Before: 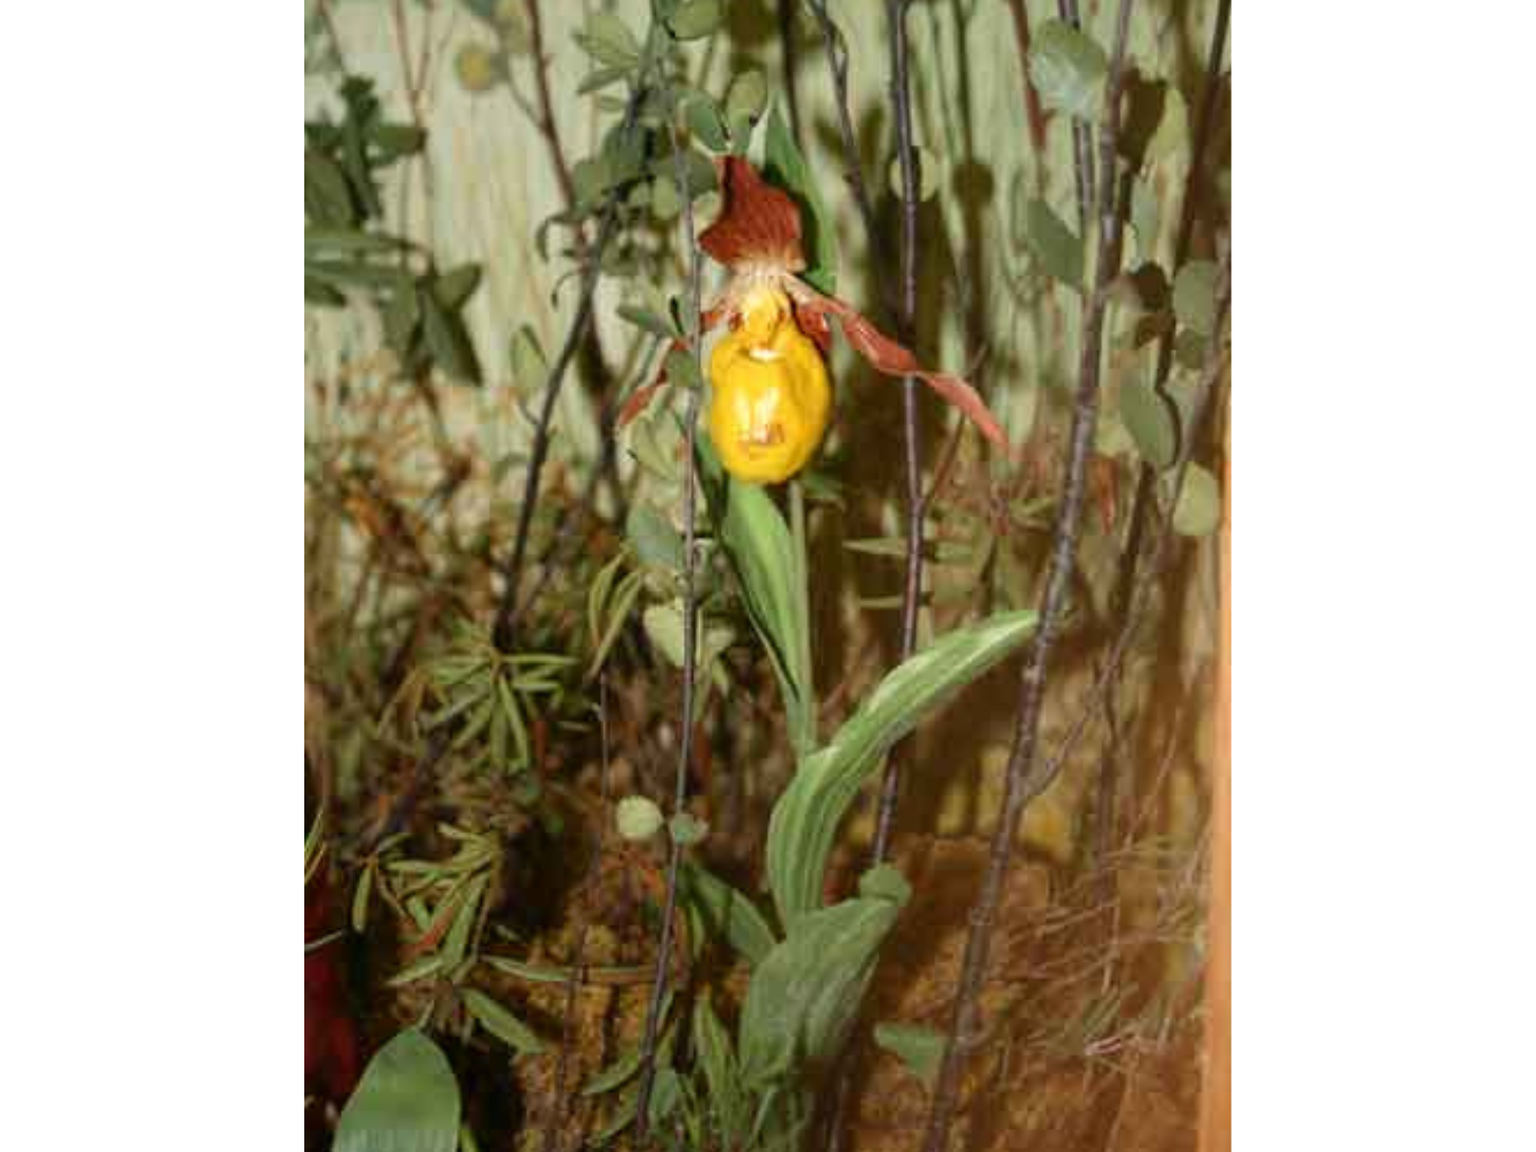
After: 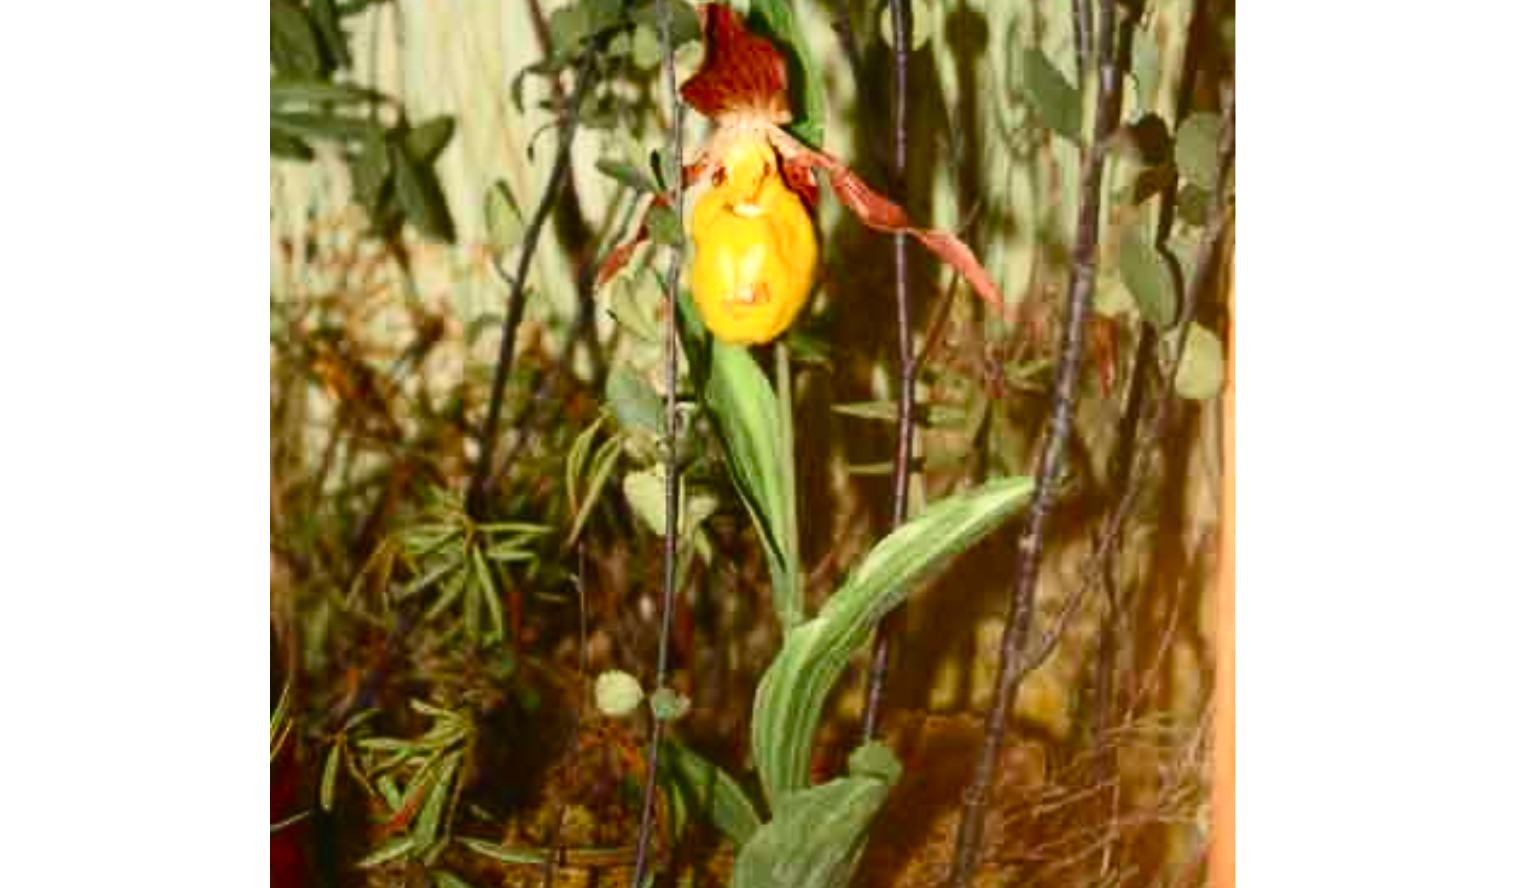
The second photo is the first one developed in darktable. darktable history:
contrast brightness saturation: contrast 0.23, brightness 0.1, saturation 0.29
color balance rgb: shadows lift › chroma 1%, shadows lift › hue 28.8°, power › hue 60°, highlights gain › chroma 1%, highlights gain › hue 60°, global offset › luminance 0.25%, perceptual saturation grading › highlights -20%, perceptual saturation grading › shadows 20%, perceptual brilliance grading › highlights 5%, perceptual brilliance grading › shadows -10%, global vibrance 19.67%
crop and rotate: left 2.991%, top 13.302%, right 1.981%, bottom 12.636%
